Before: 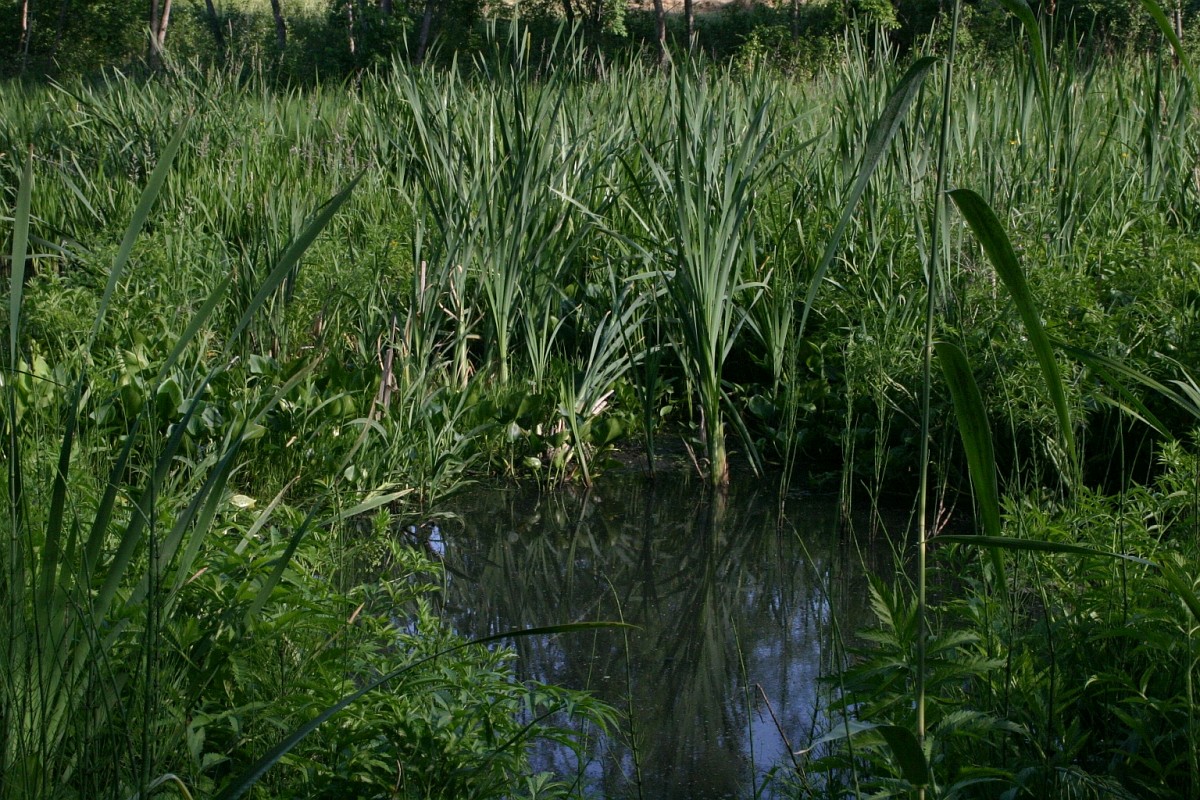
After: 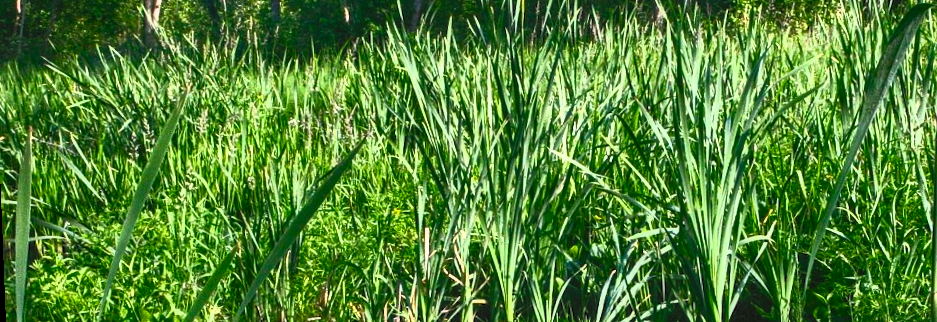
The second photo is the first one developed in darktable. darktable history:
crop: left 0.579%, top 7.627%, right 23.167%, bottom 54.275%
local contrast: on, module defaults
contrast brightness saturation: contrast 1, brightness 1, saturation 1
rotate and perspective: rotation -2.29°, automatic cropping off
tone equalizer: on, module defaults
